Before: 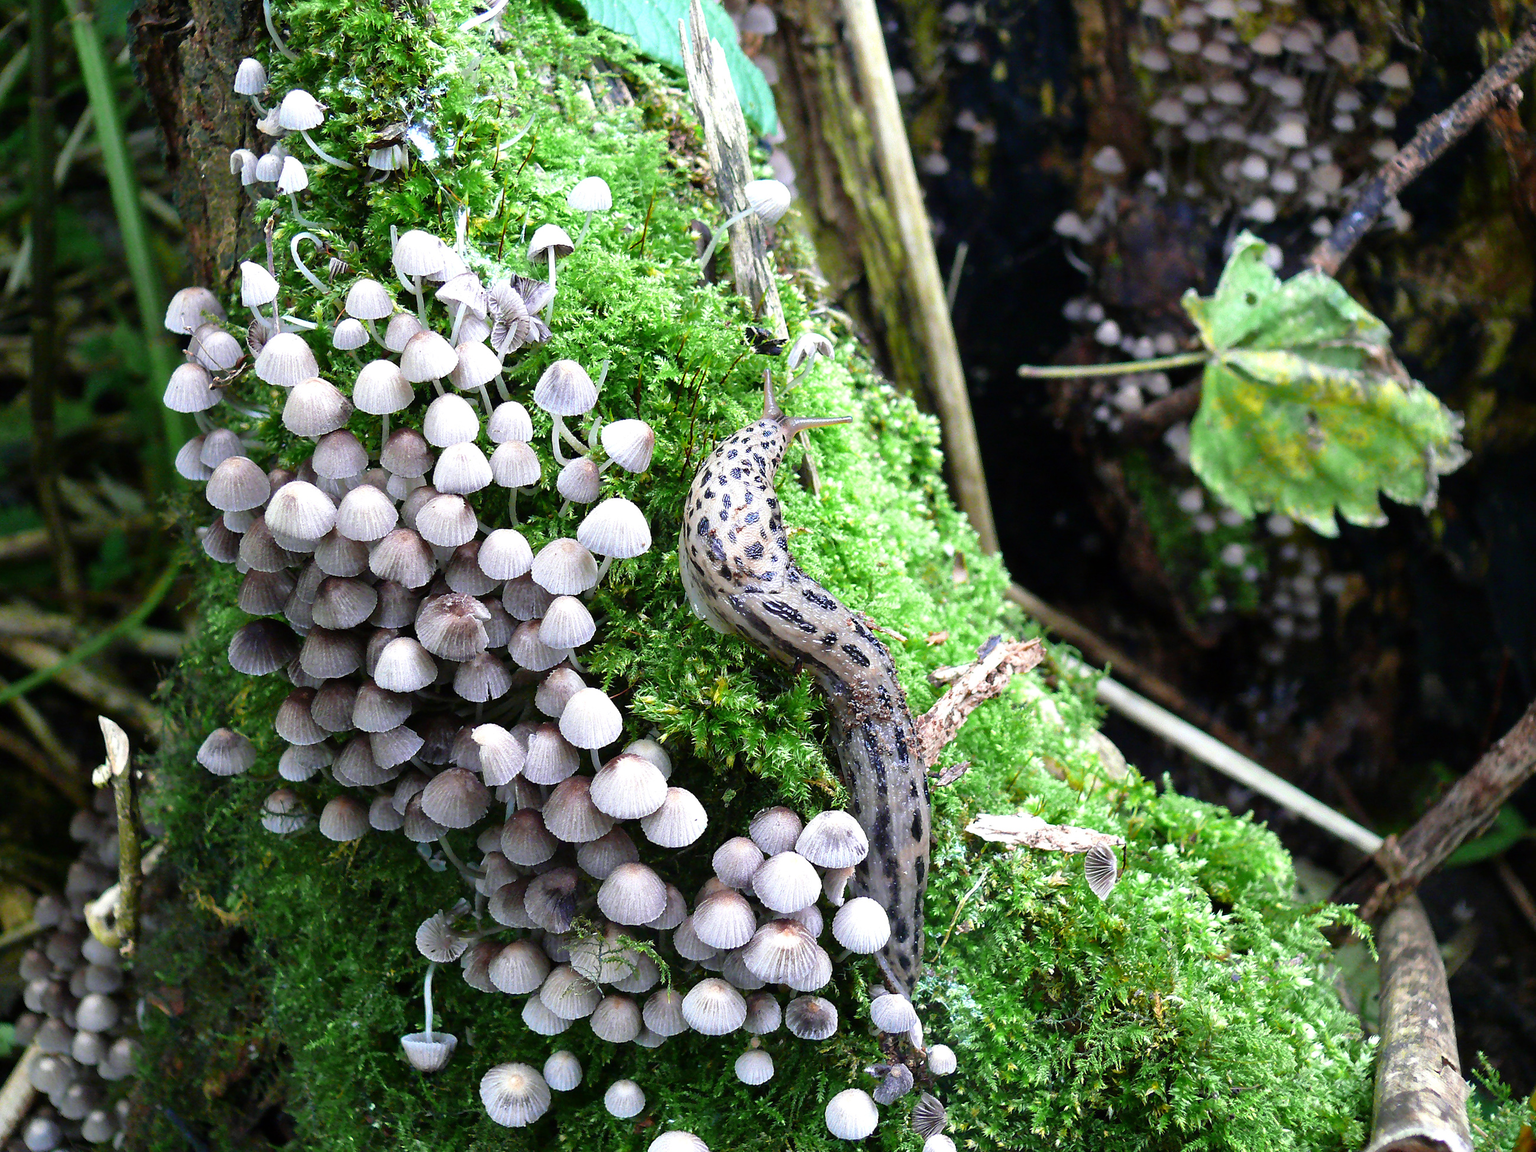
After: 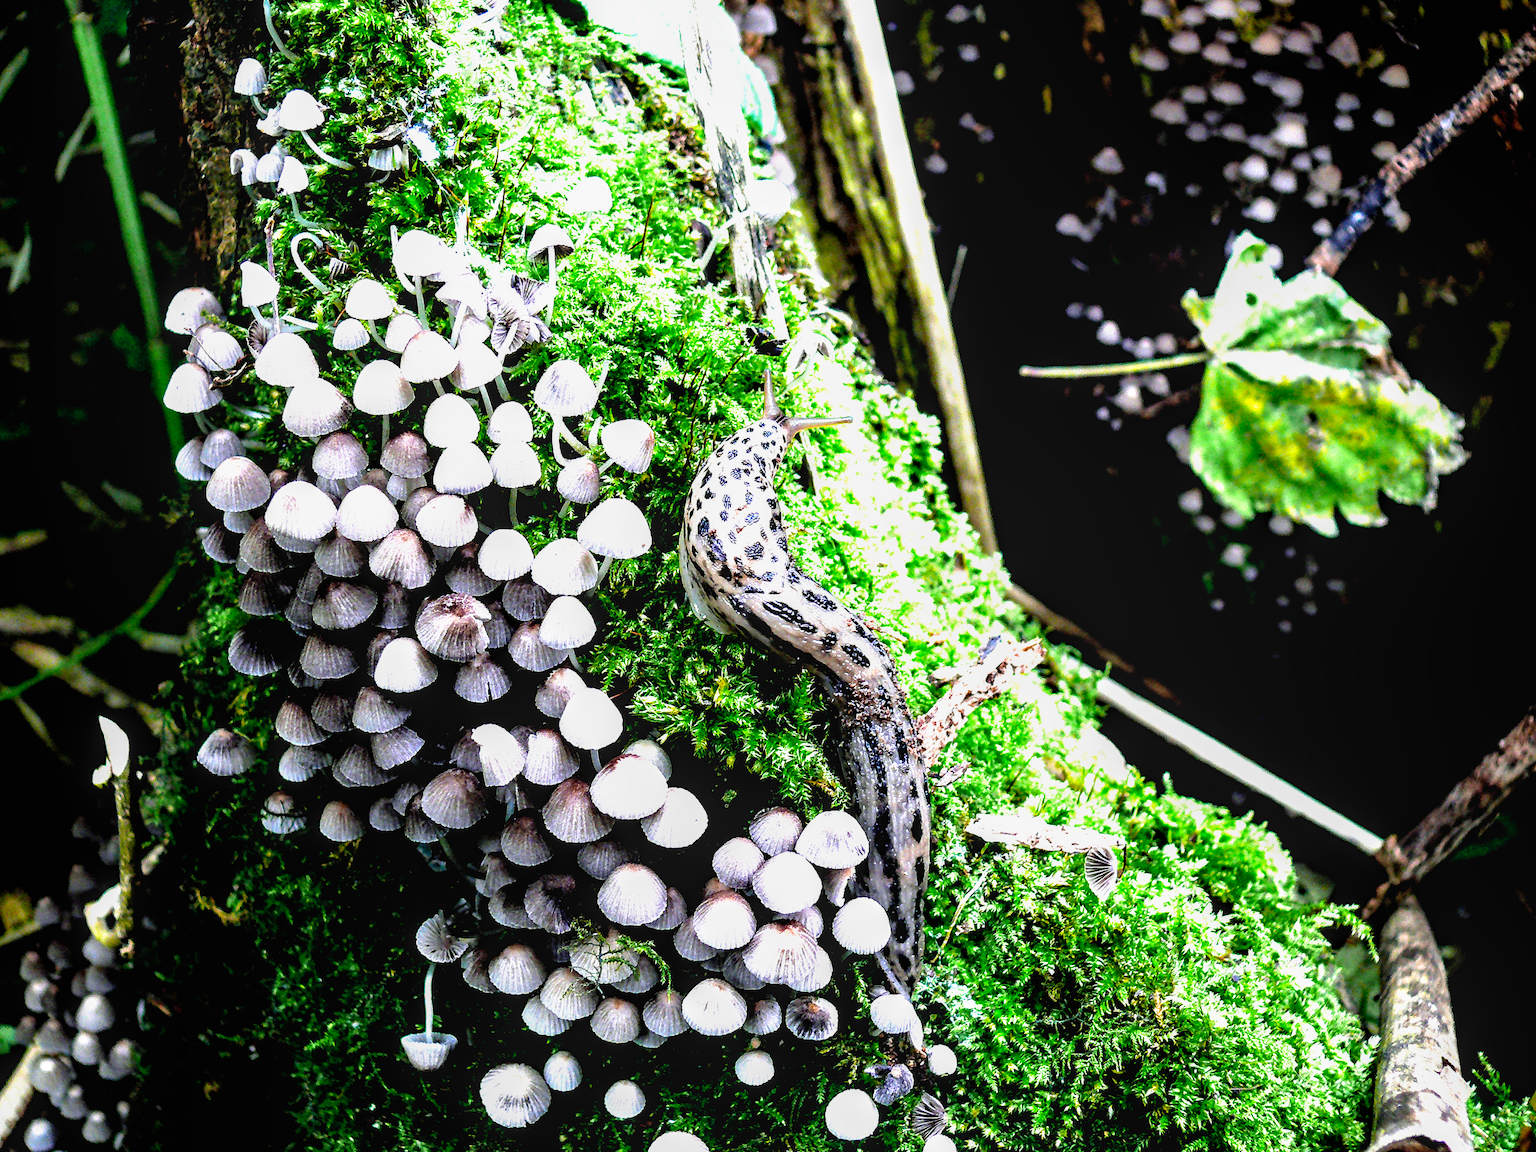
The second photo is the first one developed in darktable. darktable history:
local contrast: on, module defaults
rgb levels: levels [[0.029, 0.461, 0.922], [0, 0.5, 1], [0, 0.5, 1]]
filmic rgb: black relative exposure -8.2 EV, white relative exposure 2.2 EV, threshold 3 EV, hardness 7.11, latitude 85.74%, contrast 1.696, highlights saturation mix -4%, shadows ↔ highlights balance -2.69%, preserve chrominance no, color science v5 (2021), contrast in shadows safe, contrast in highlights safe, enable highlight reconstruction true
